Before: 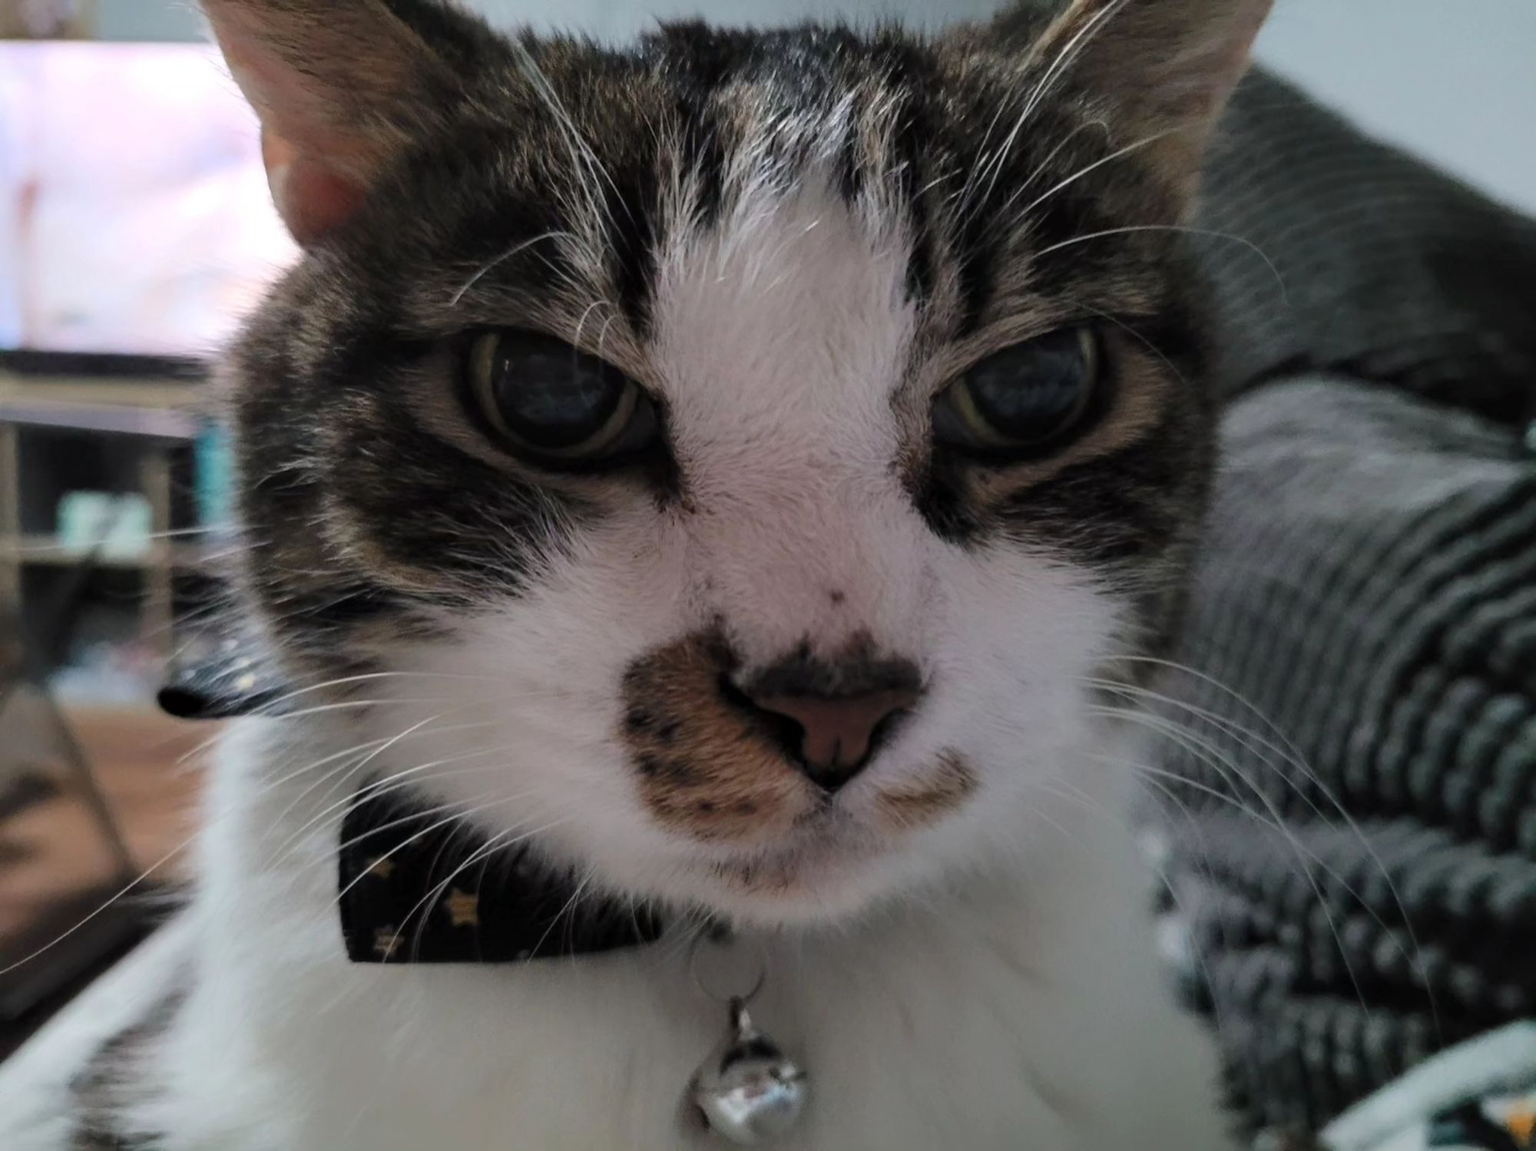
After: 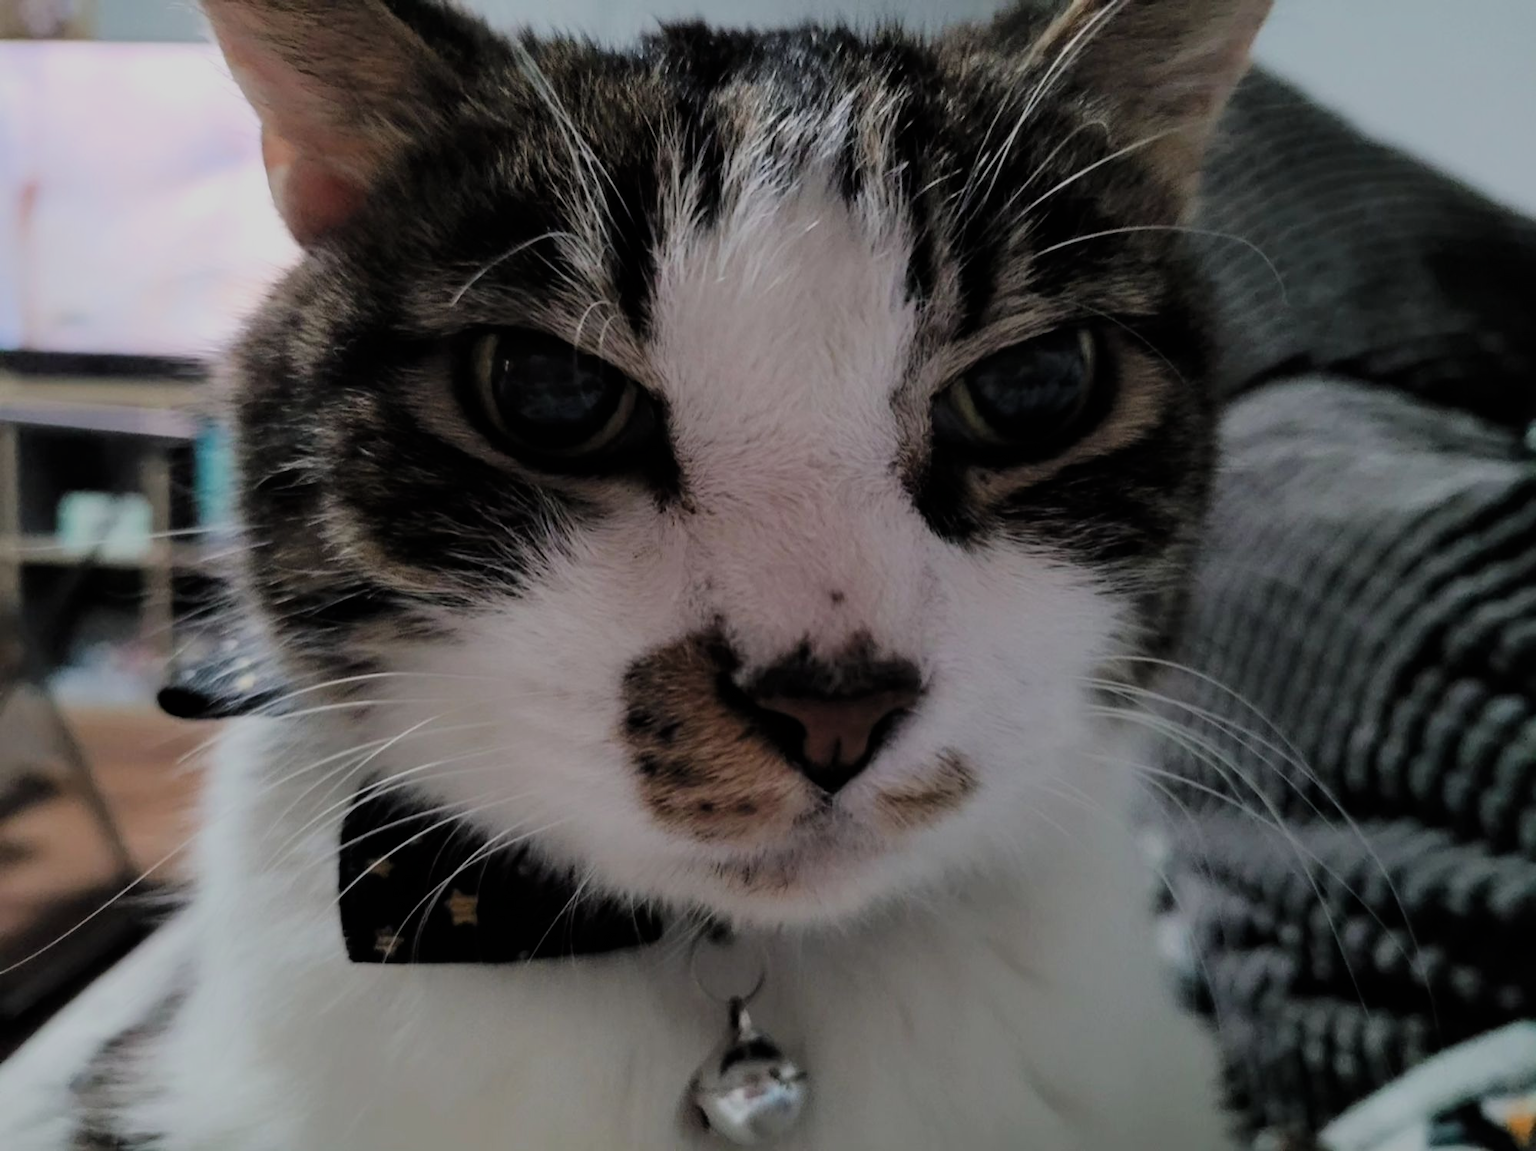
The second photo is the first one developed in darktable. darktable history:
filmic rgb: black relative exposure -7.65 EV, white relative exposure 4.56 EV, hardness 3.61, contrast 0.994
